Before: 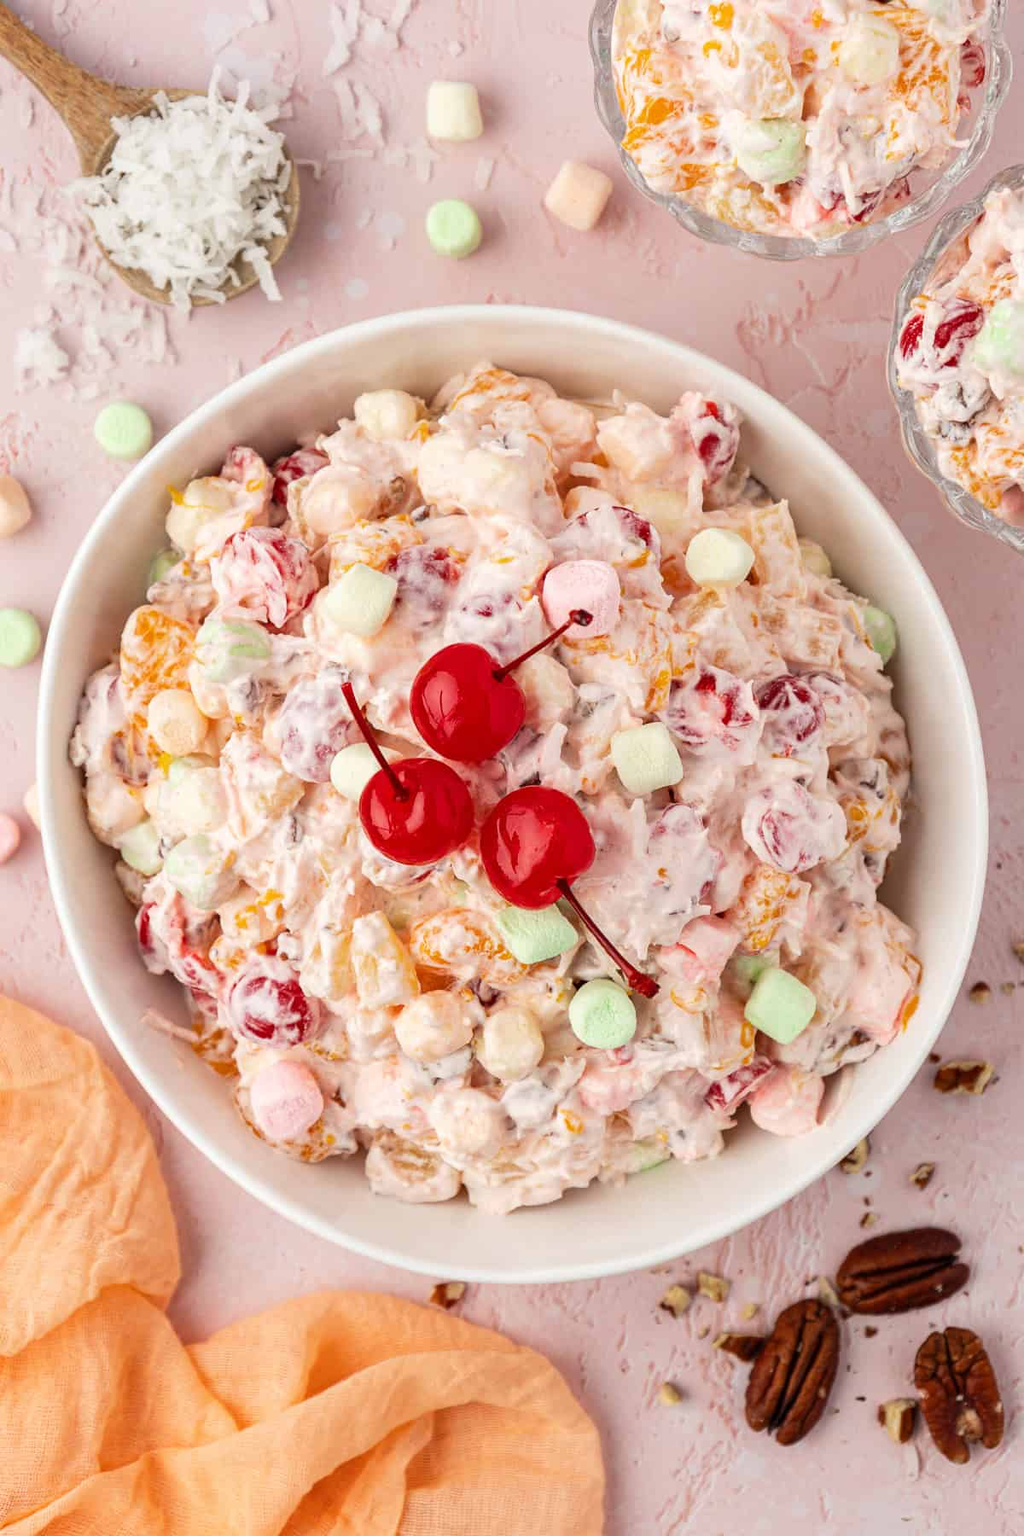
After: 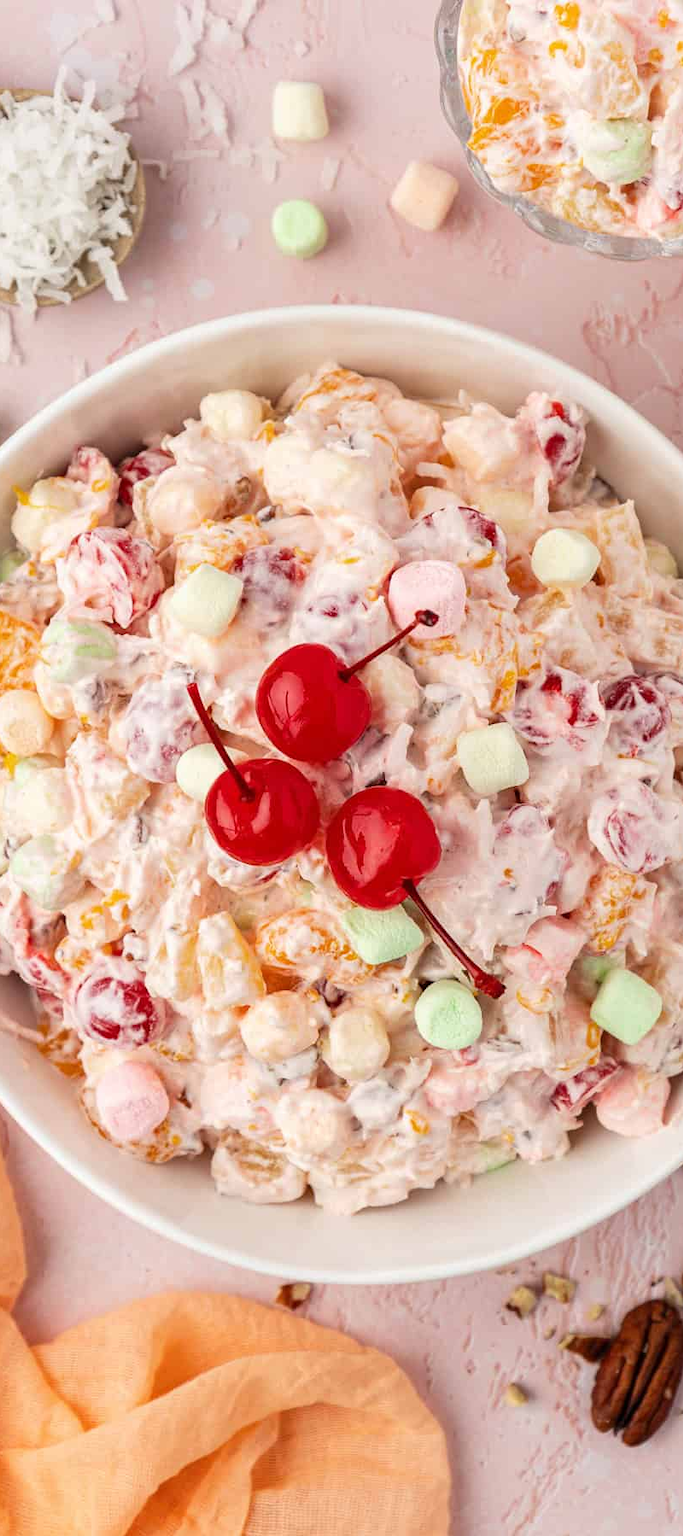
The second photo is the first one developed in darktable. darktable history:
crop and rotate: left 15.134%, right 18.076%
